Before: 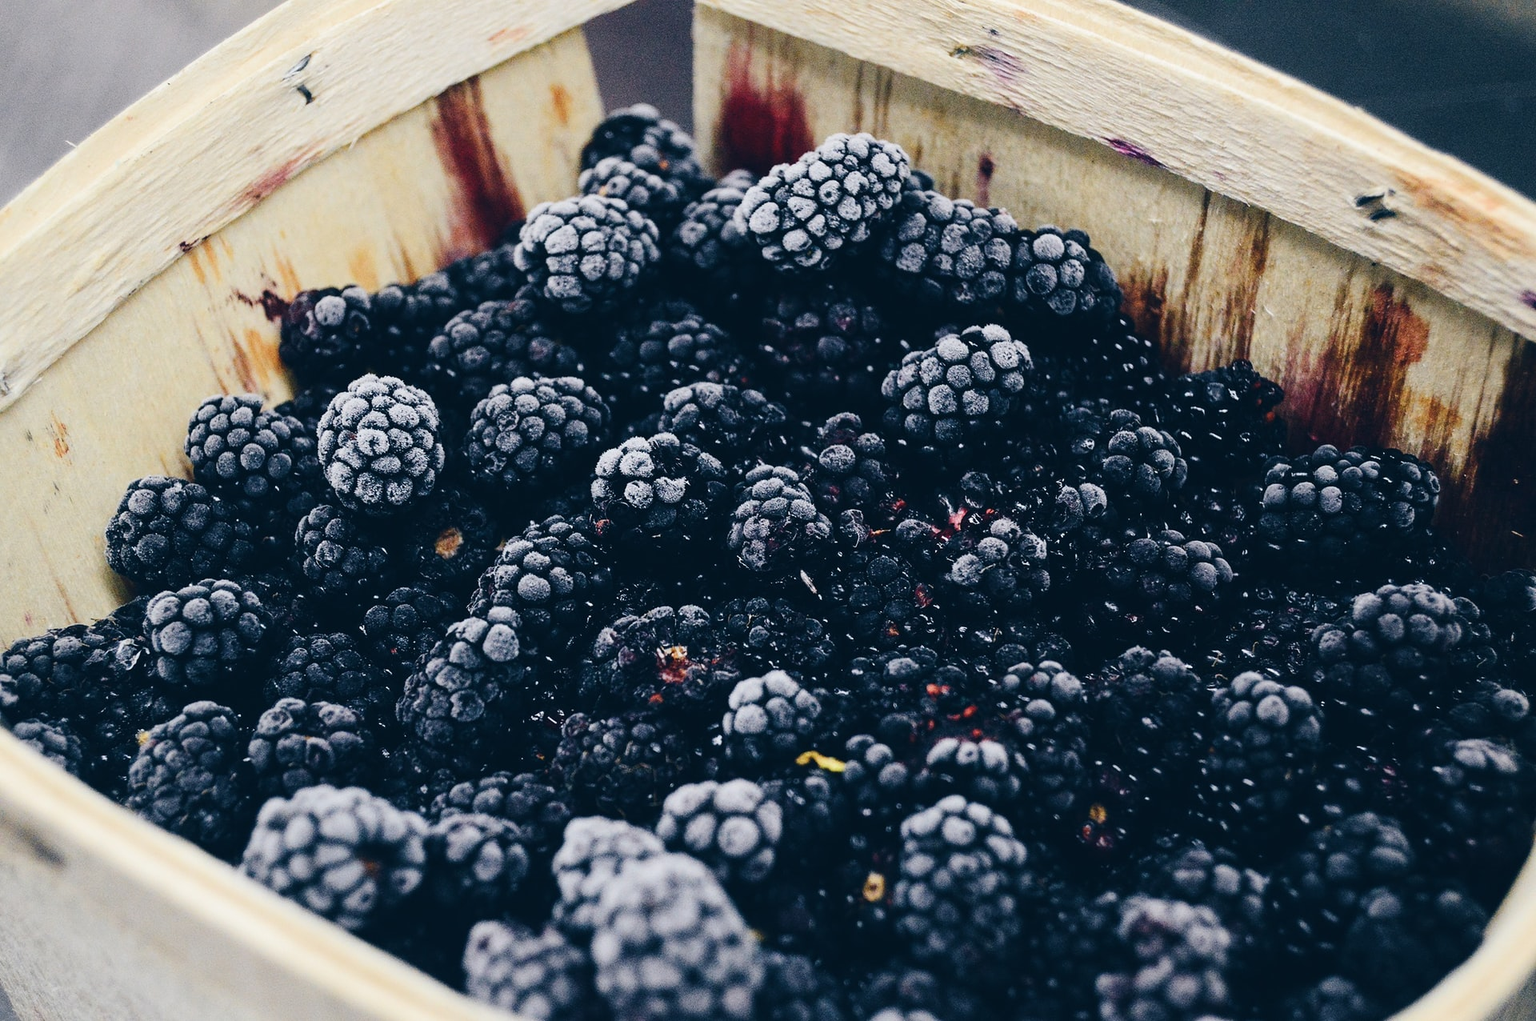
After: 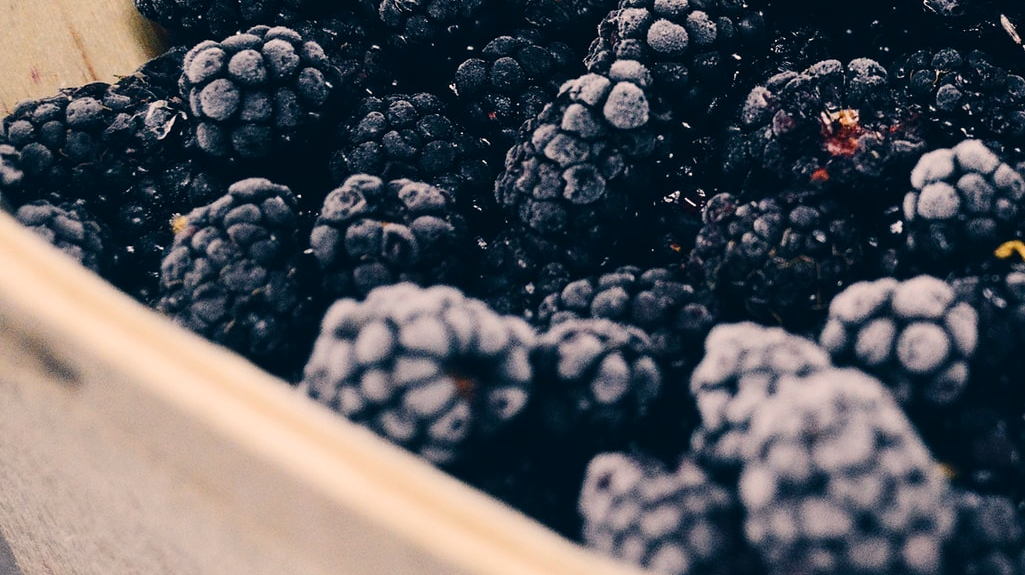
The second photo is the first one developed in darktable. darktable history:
crop and rotate: top 54.778%, right 46.61%, bottom 0.159%
exposure: black level correction 0.001, exposure -0.2 EV, compensate highlight preservation false
white balance: red 1.127, blue 0.943
